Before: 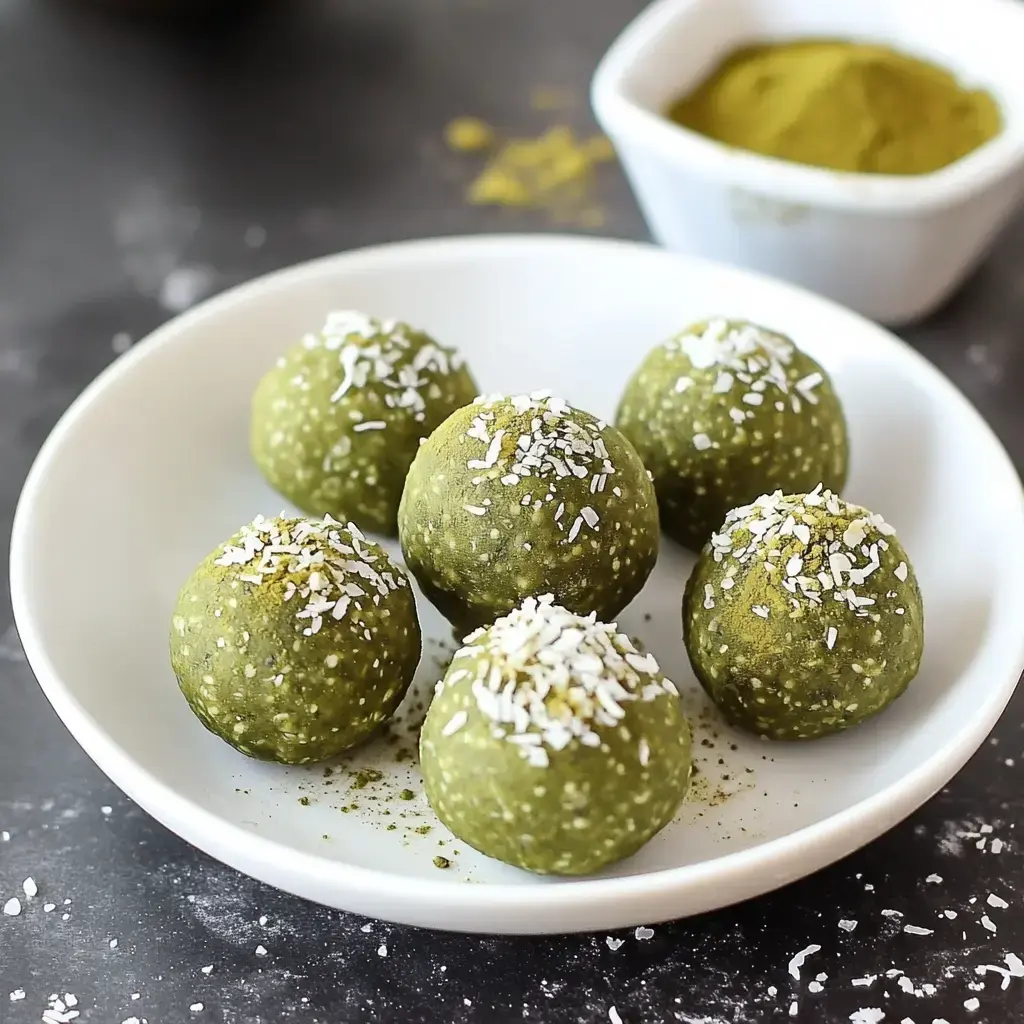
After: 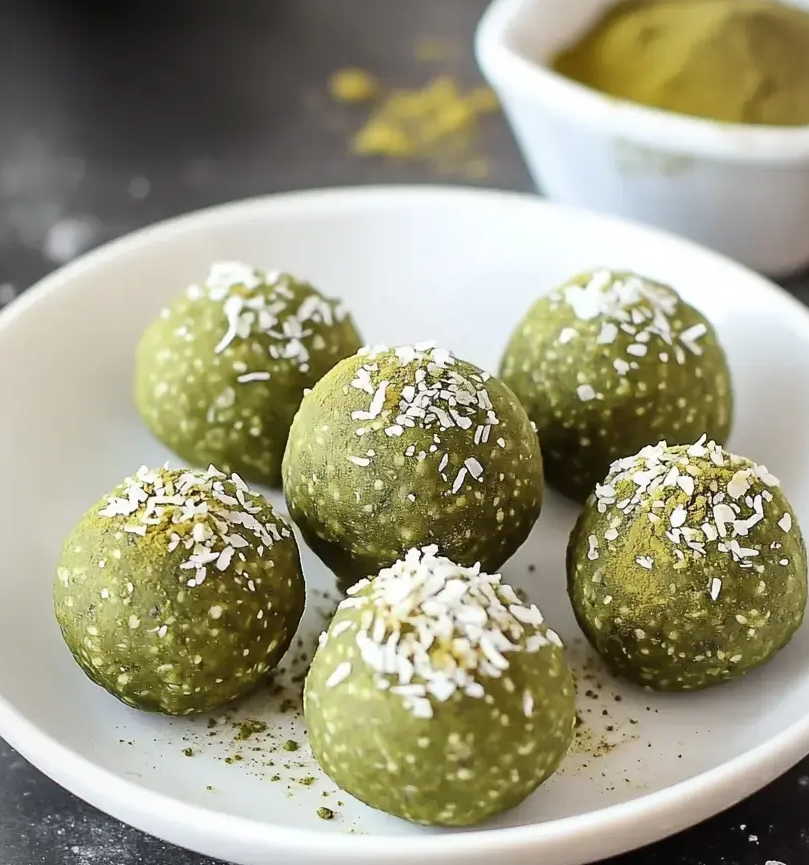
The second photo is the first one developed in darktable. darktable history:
vignetting: fall-off start 99.79%, fall-off radius 65.15%, brightness -0.282, automatic ratio true
crop: left 11.36%, top 4.881%, right 9.567%, bottom 10.587%
